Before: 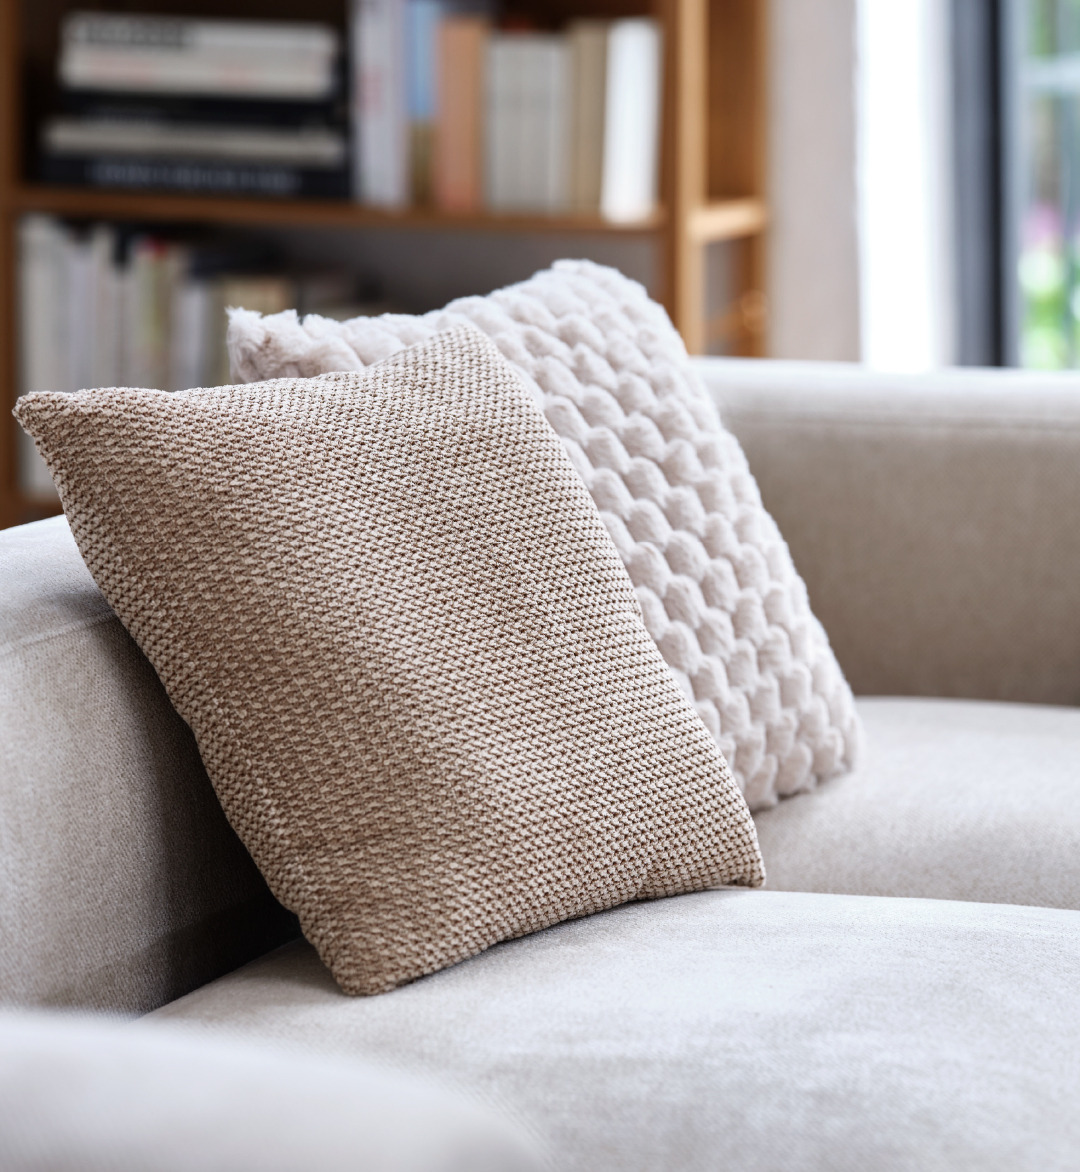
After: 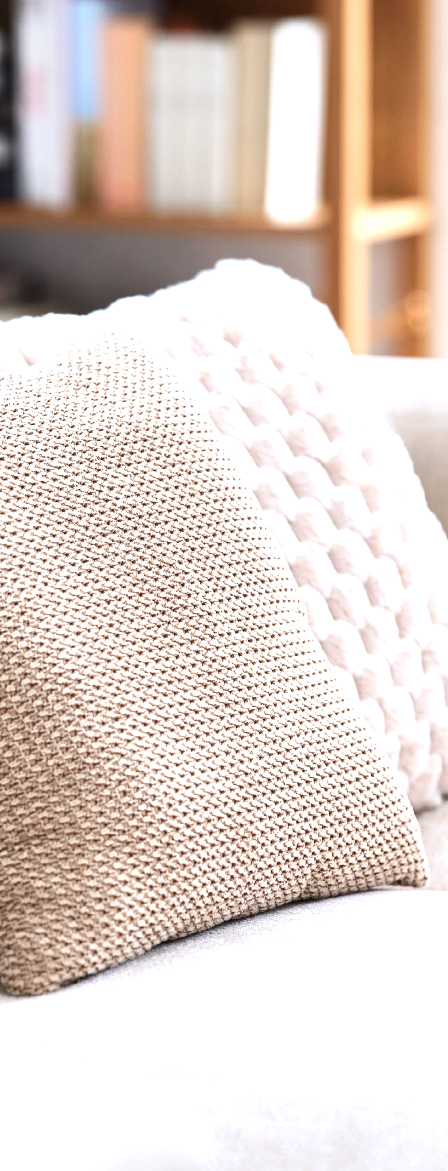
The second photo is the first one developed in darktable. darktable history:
exposure: black level correction 0, exposure 0.897 EV, compensate highlight preservation false
crop: left 31.154%, right 27.362%
contrast brightness saturation: contrast 0.147, brightness 0.049
tone equalizer: on, module defaults
